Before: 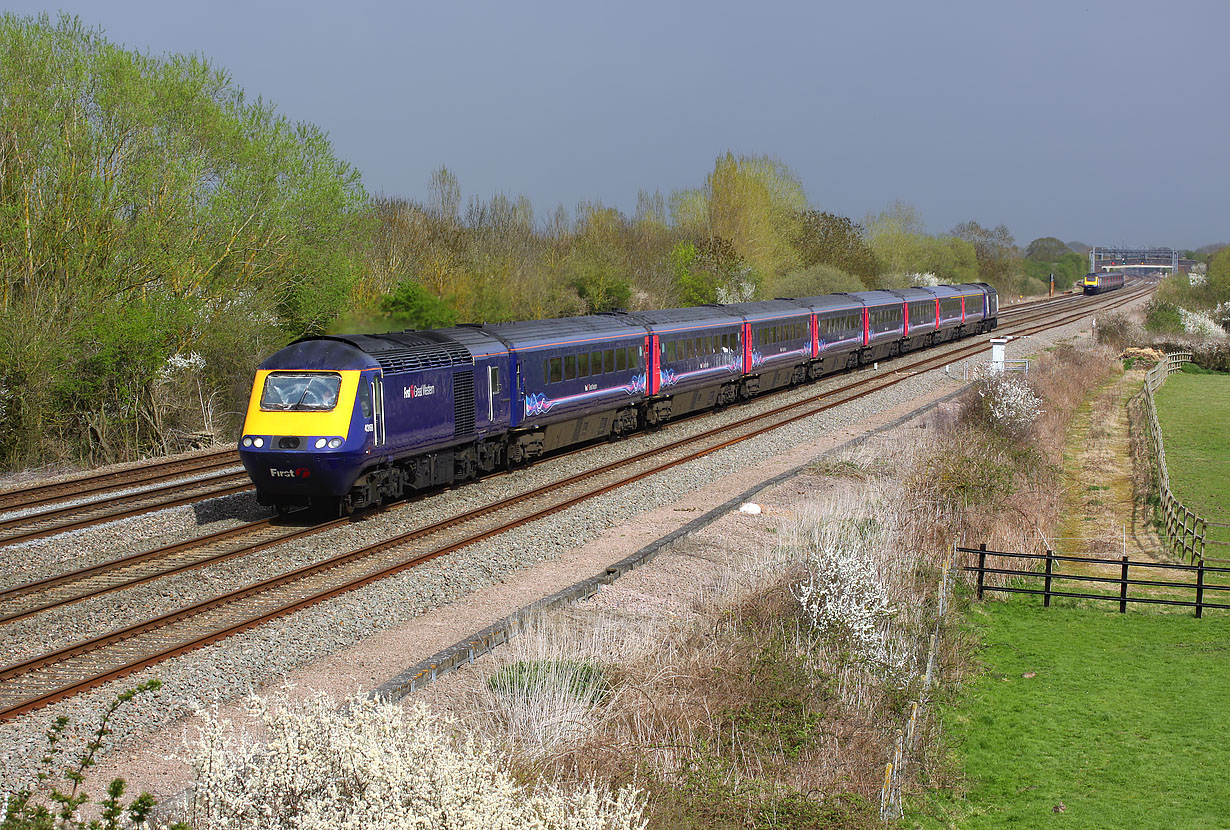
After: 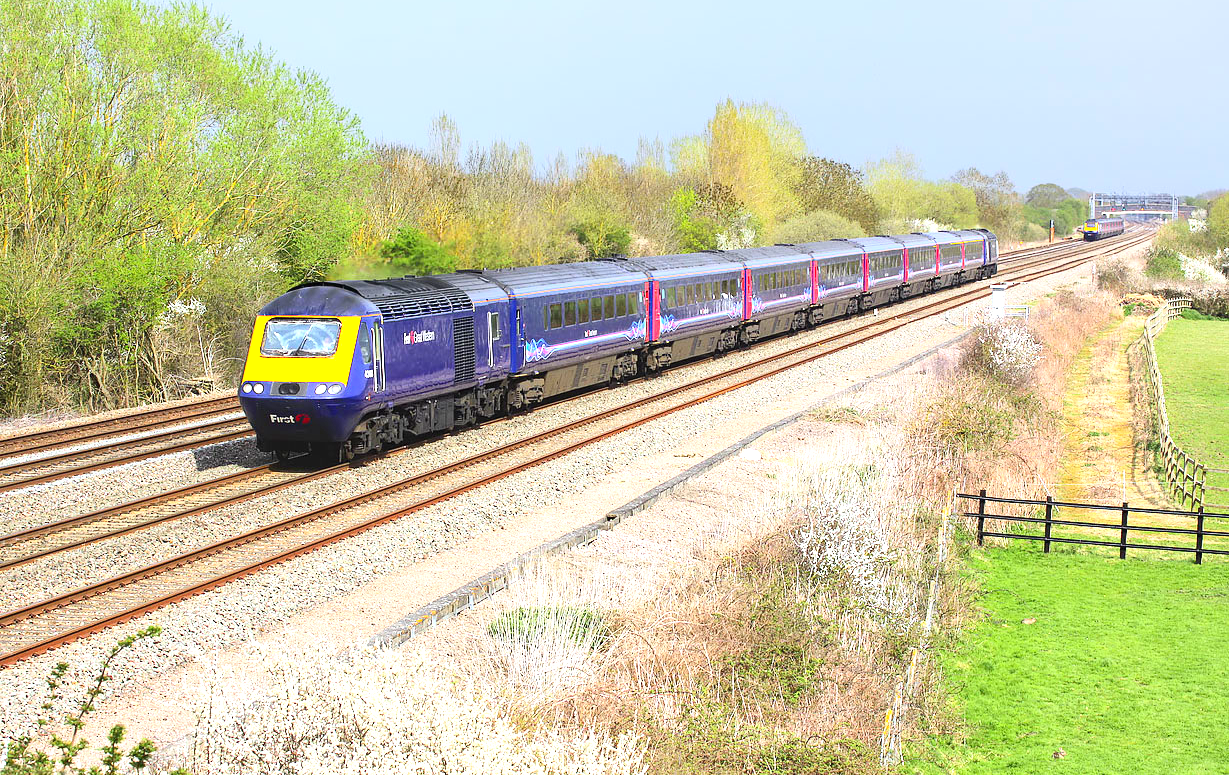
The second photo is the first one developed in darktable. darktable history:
contrast brightness saturation: contrast 0.2, brightness 0.153, saturation 0.148
exposure: black level correction 0, exposure 1.2 EV, compensate highlight preservation false
crop and rotate: top 6.579%
